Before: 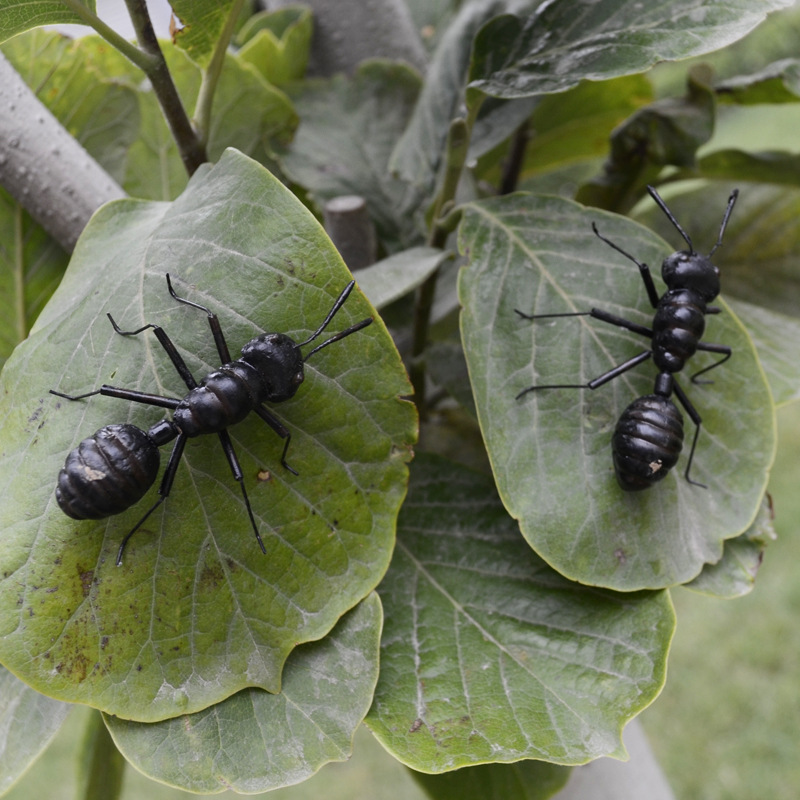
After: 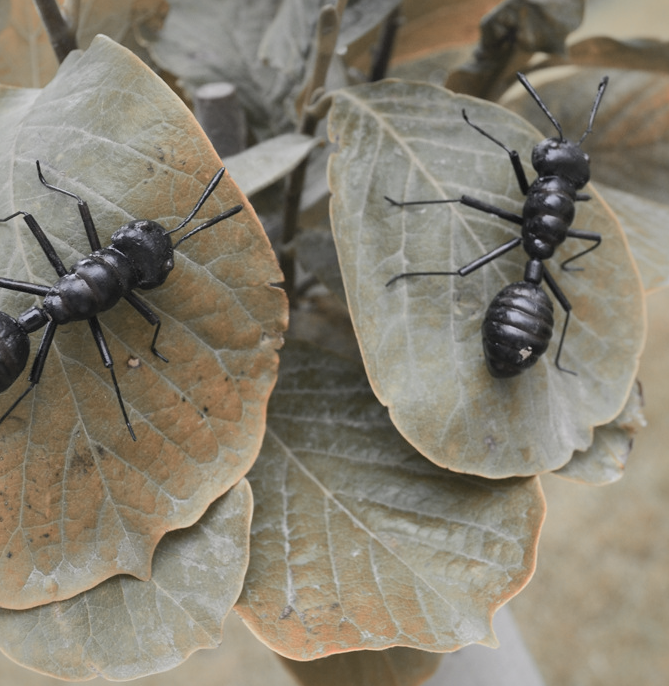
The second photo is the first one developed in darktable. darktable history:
color contrast: green-magenta contrast 0.85, blue-yellow contrast 1.25, unbound 0
color zones: curves: ch2 [(0, 0.488) (0.143, 0.417) (0.286, 0.212) (0.429, 0.179) (0.571, 0.154) (0.714, 0.415) (0.857, 0.495) (1, 0.488)]
crop: left 16.315%, top 14.246%
shadows and highlights: shadows 40, highlights -60
contrast brightness saturation: brightness 0.18, saturation -0.5
local contrast: mode bilateral grid, contrast 20, coarseness 50, detail 120%, midtone range 0.2
